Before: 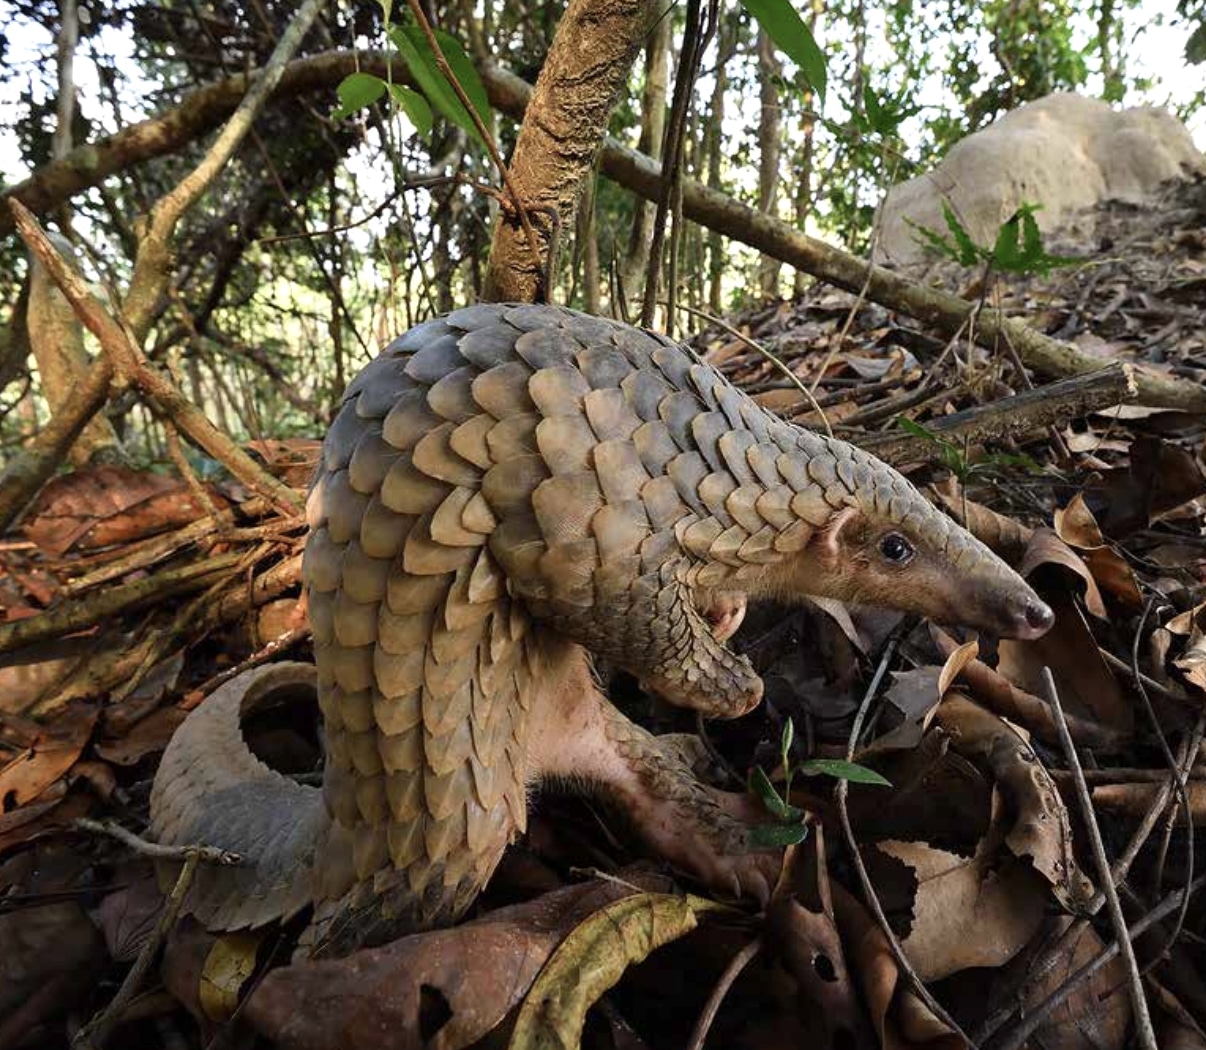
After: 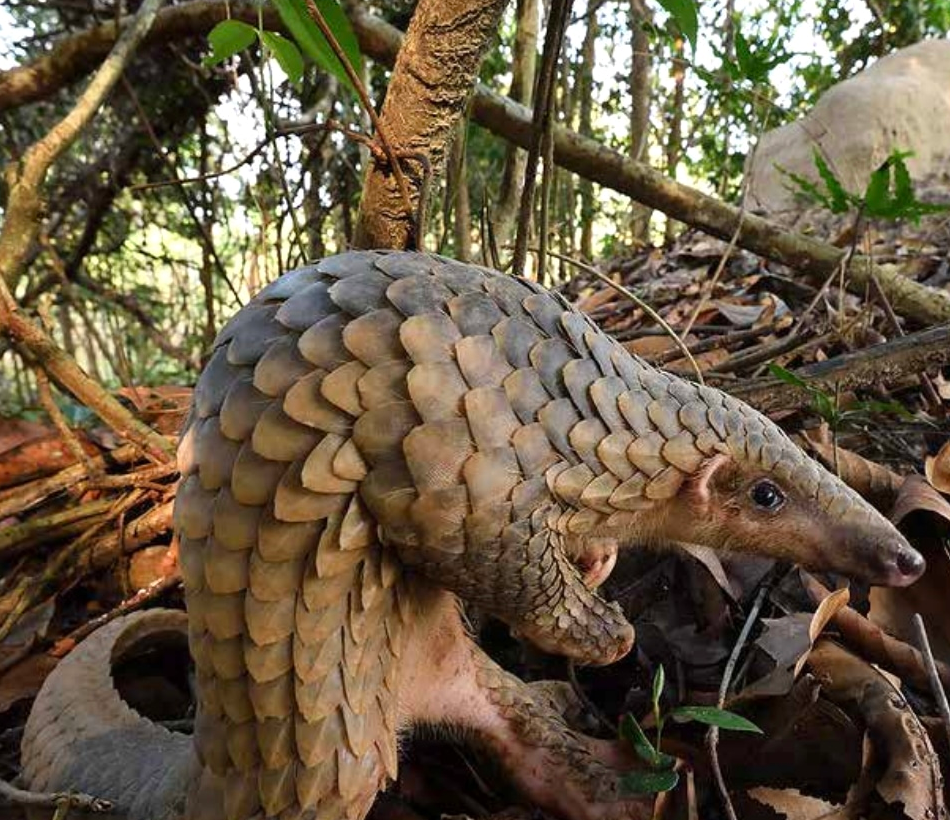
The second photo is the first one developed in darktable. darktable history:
rotate and perspective: automatic cropping off
crop and rotate: left 10.77%, top 5.1%, right 10.41%, bottom 16.76%
